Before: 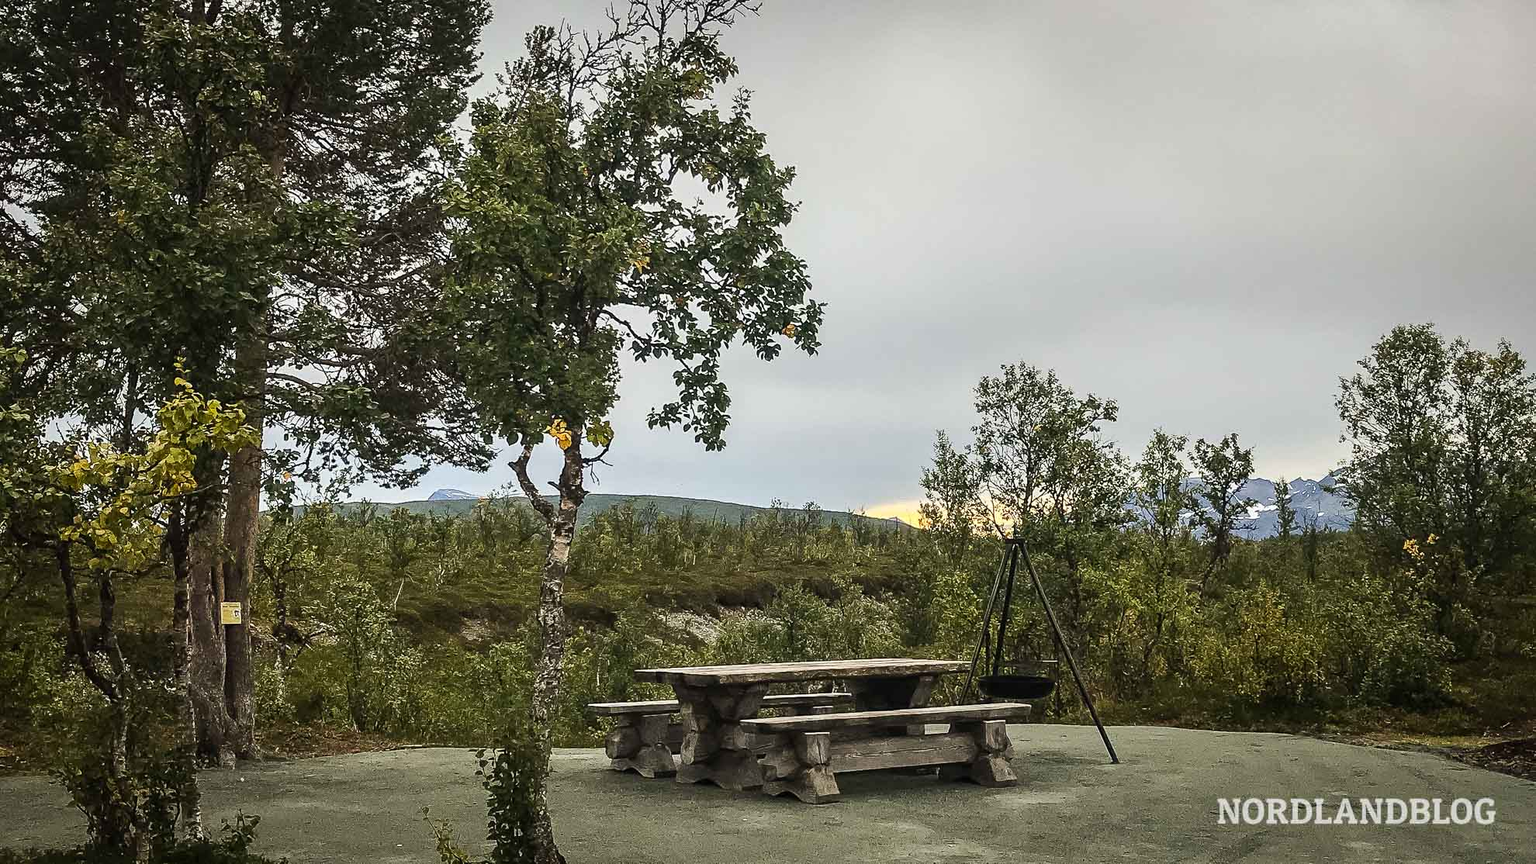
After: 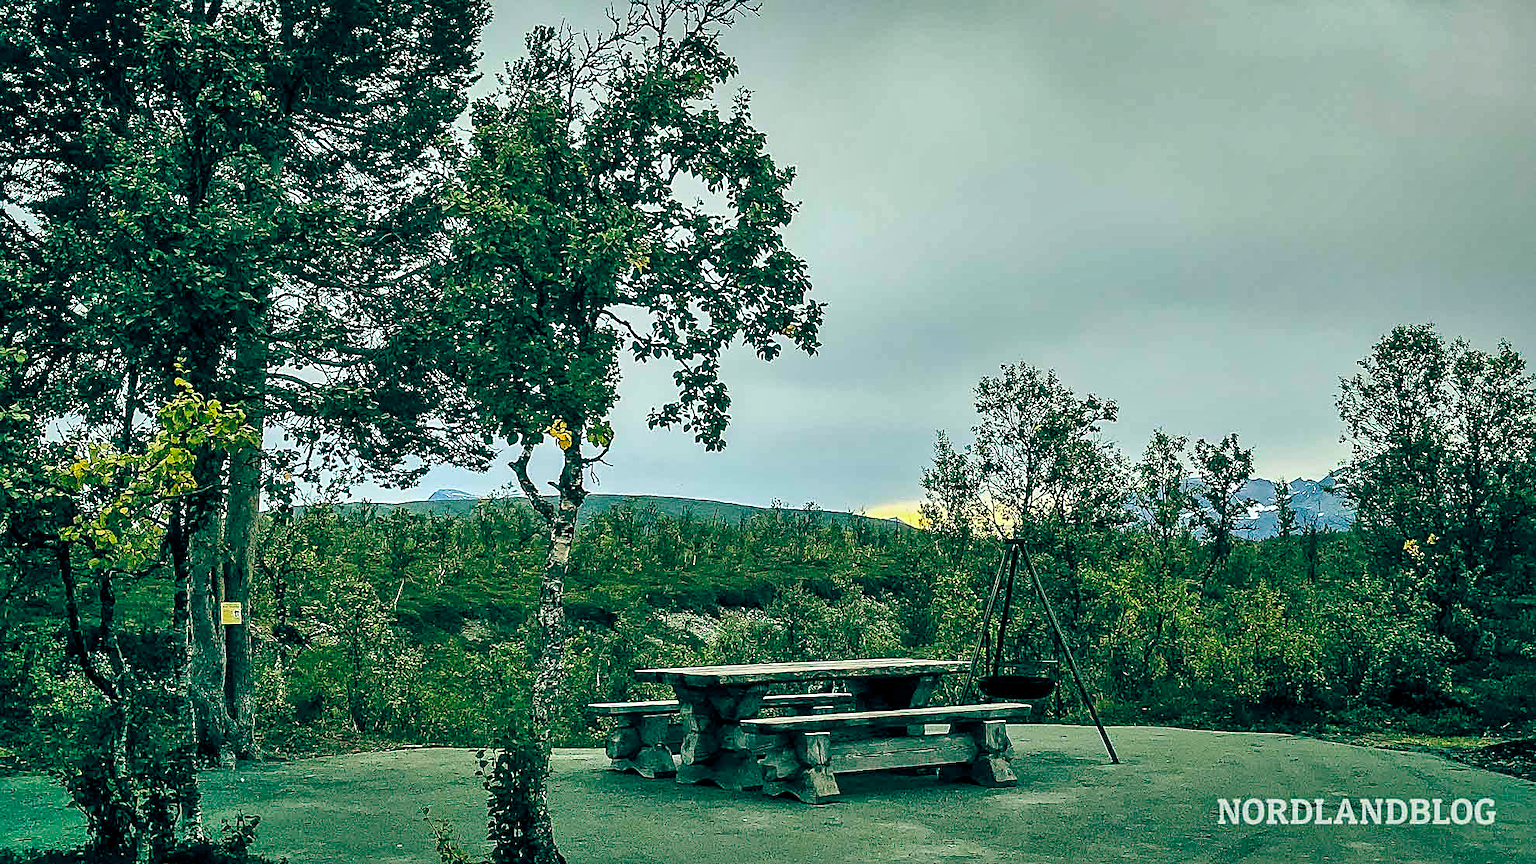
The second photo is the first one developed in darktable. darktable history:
sharpen: on, module defaults
shadows and highlights: highlights color adjustment 78.55%, low approximation 0.01, soften with gaussian
color balance rgb: global offset › luminance -0.52%, global offset › chroma 0.905%, global offset › hue 173.54°, perceptual saturation grading › global saturation 29.87%
